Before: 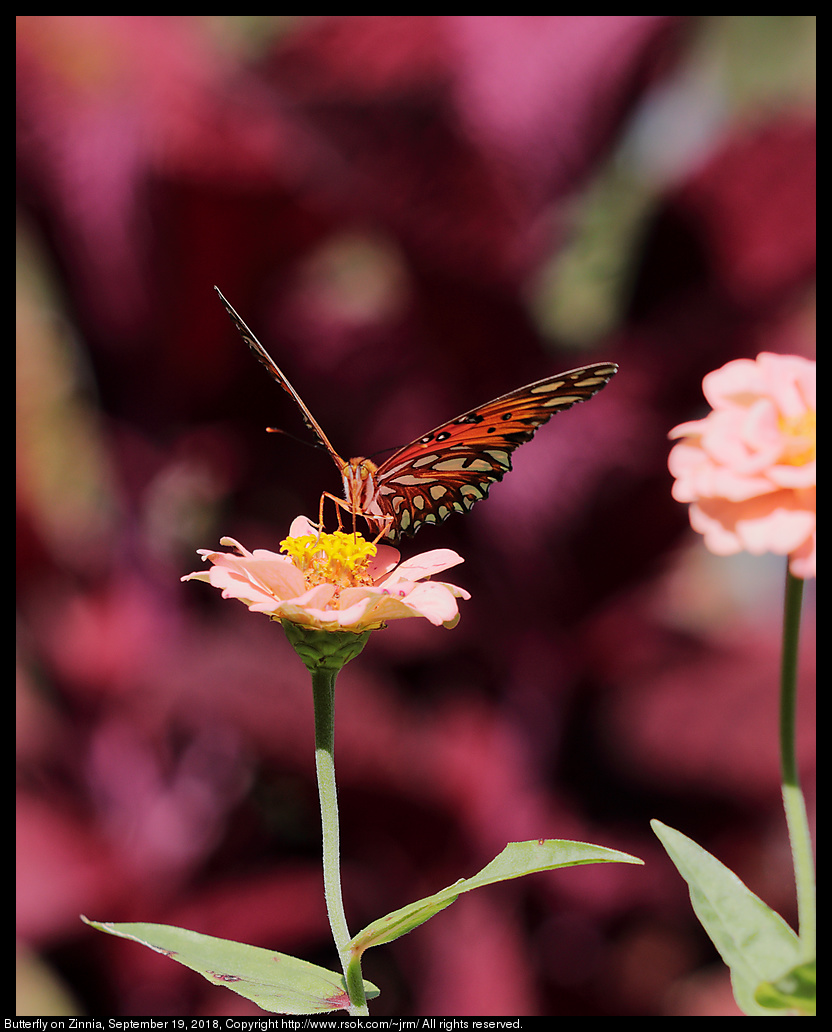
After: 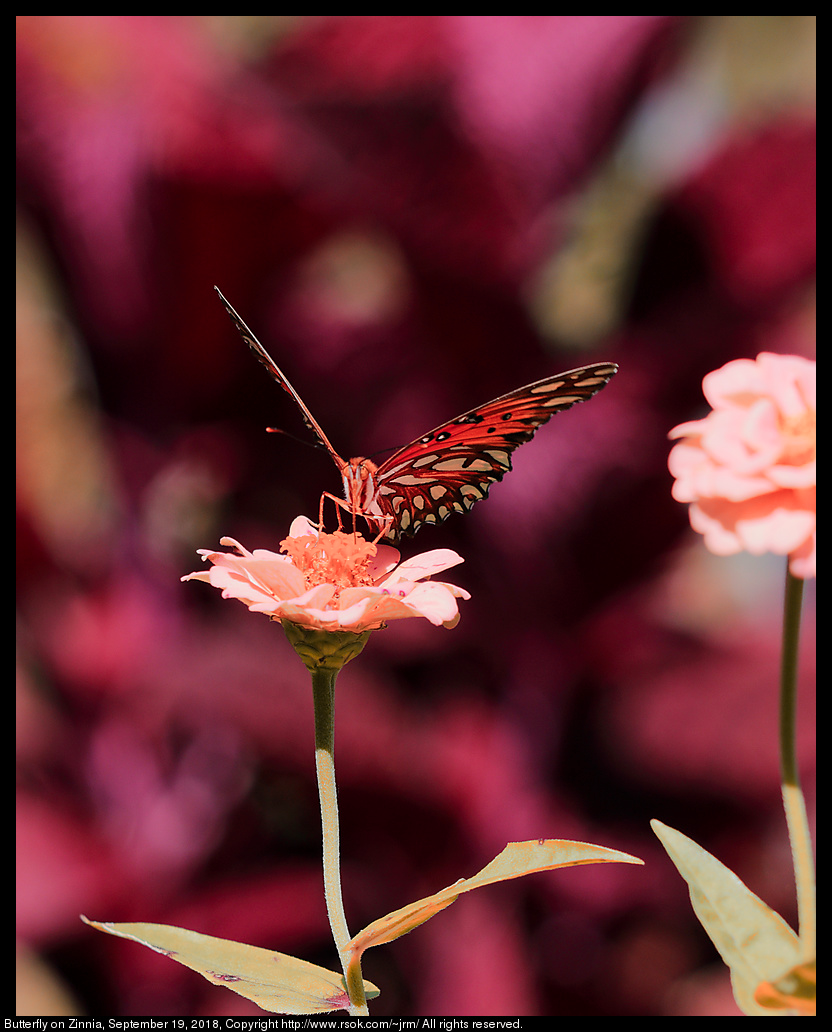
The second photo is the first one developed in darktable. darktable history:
color zones: curves: ch2 [(0, 0.5) (0.084, 0.497) (0.323, 0.335) (0.4, 0.497) (1, 0.5)]
color balance rgb: power › luminance 0.812%, power › chroma 0.383%, power › hue 31.25°, perceptual saturation grading › global saturation 9.712%
